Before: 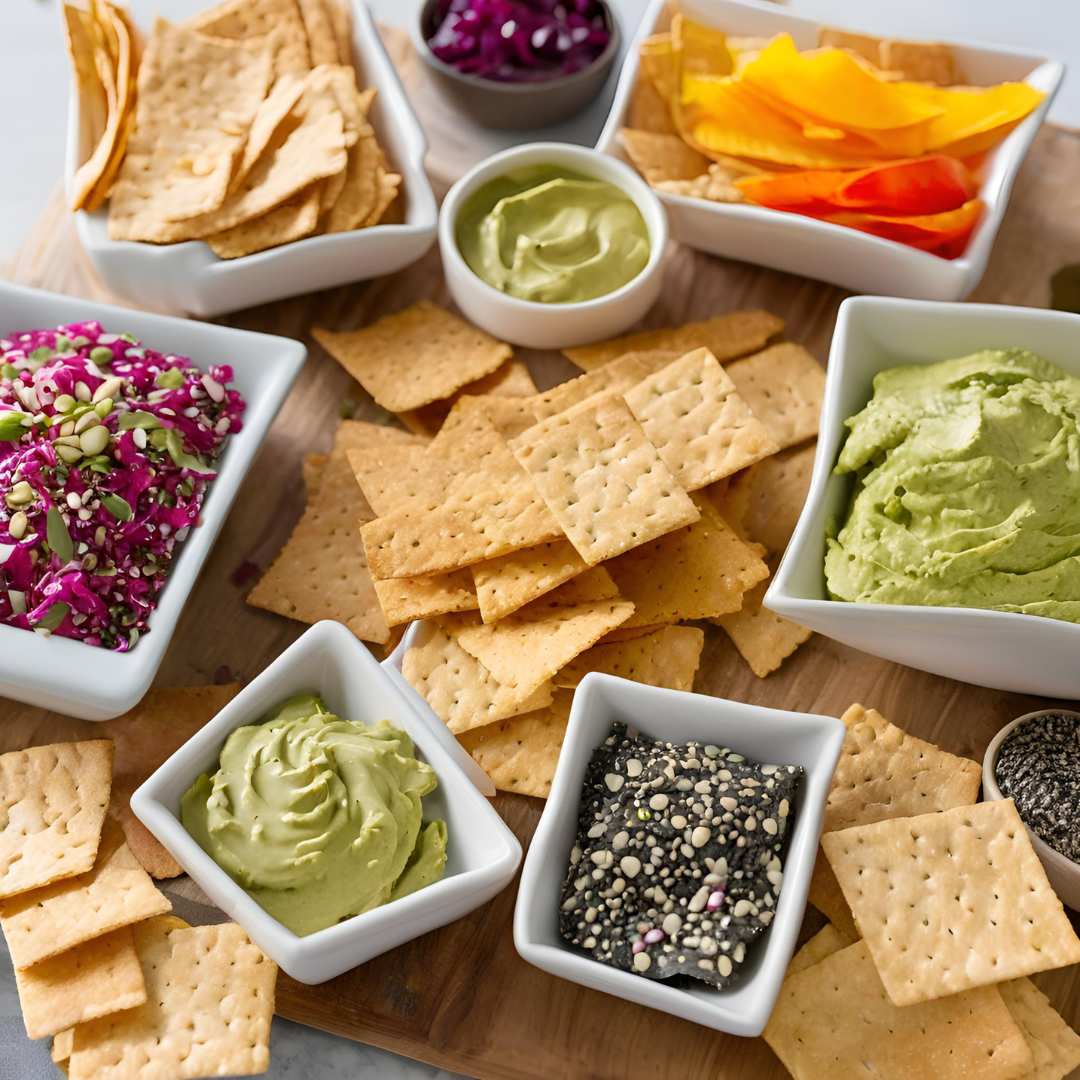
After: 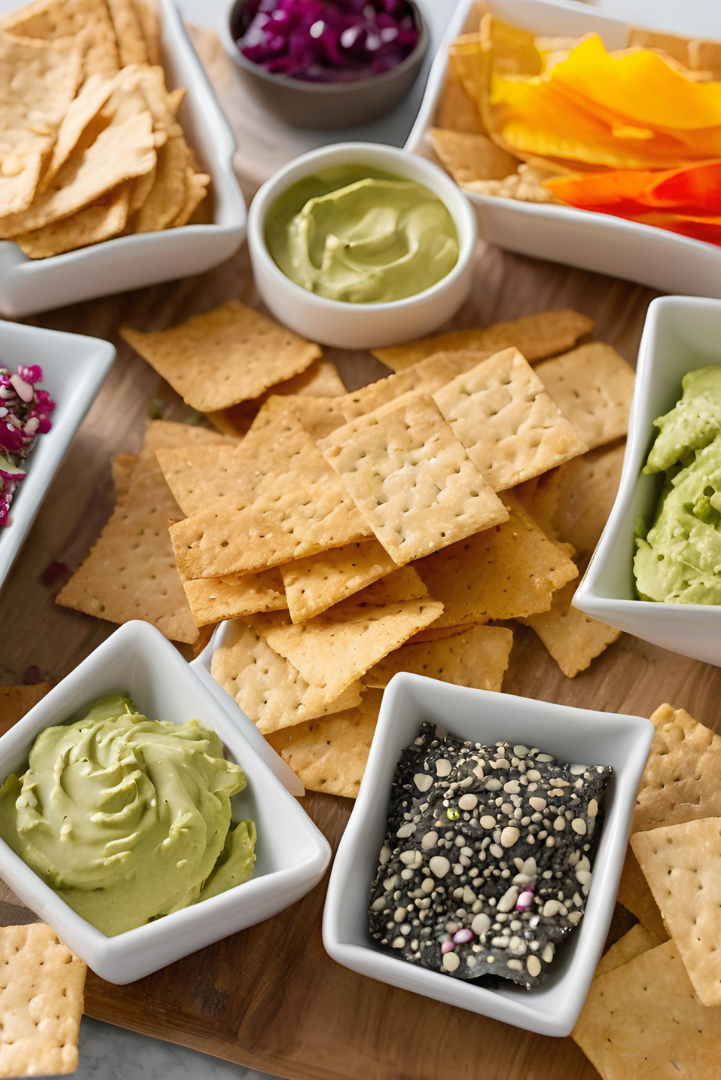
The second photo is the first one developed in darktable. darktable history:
crop and rotate: left 17.732%, right 15.423%
local contrast: mode bilateral grid, contrast 100, coarseness 100, detail 91%, midtone range 0.2
